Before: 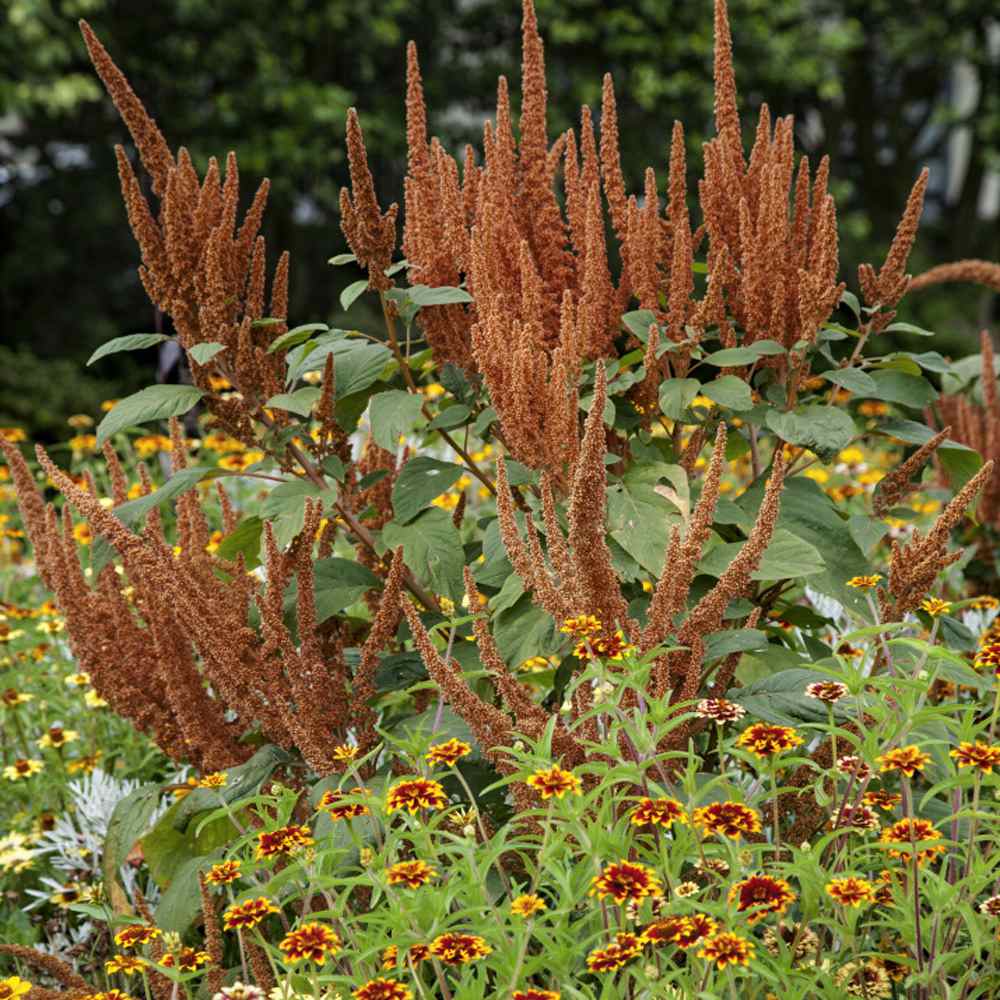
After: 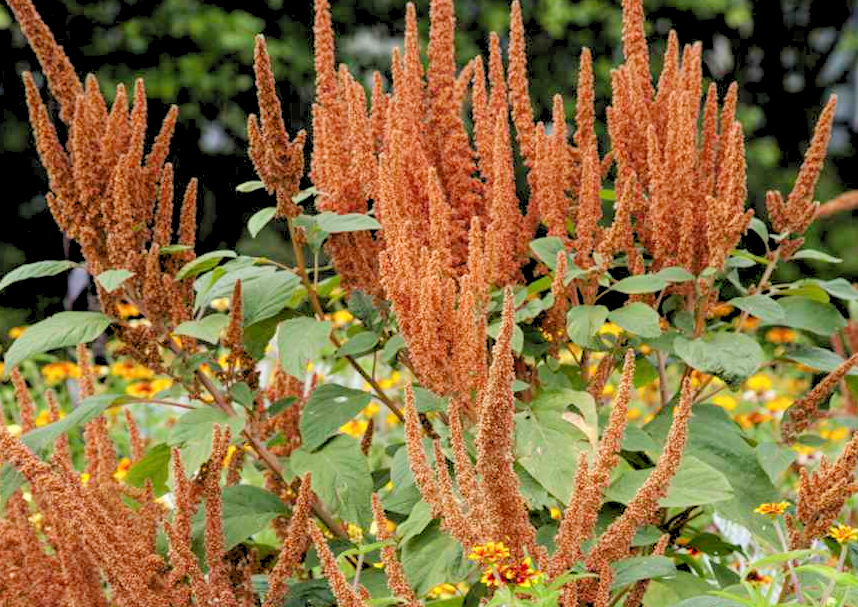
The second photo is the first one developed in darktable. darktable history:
base curve: preserve colors none
levels: levels [0.093, 0.434, 0.988]
crop and rotate: left 9.236%, top 7.347%, right 4.926%, bottom 31.928%
